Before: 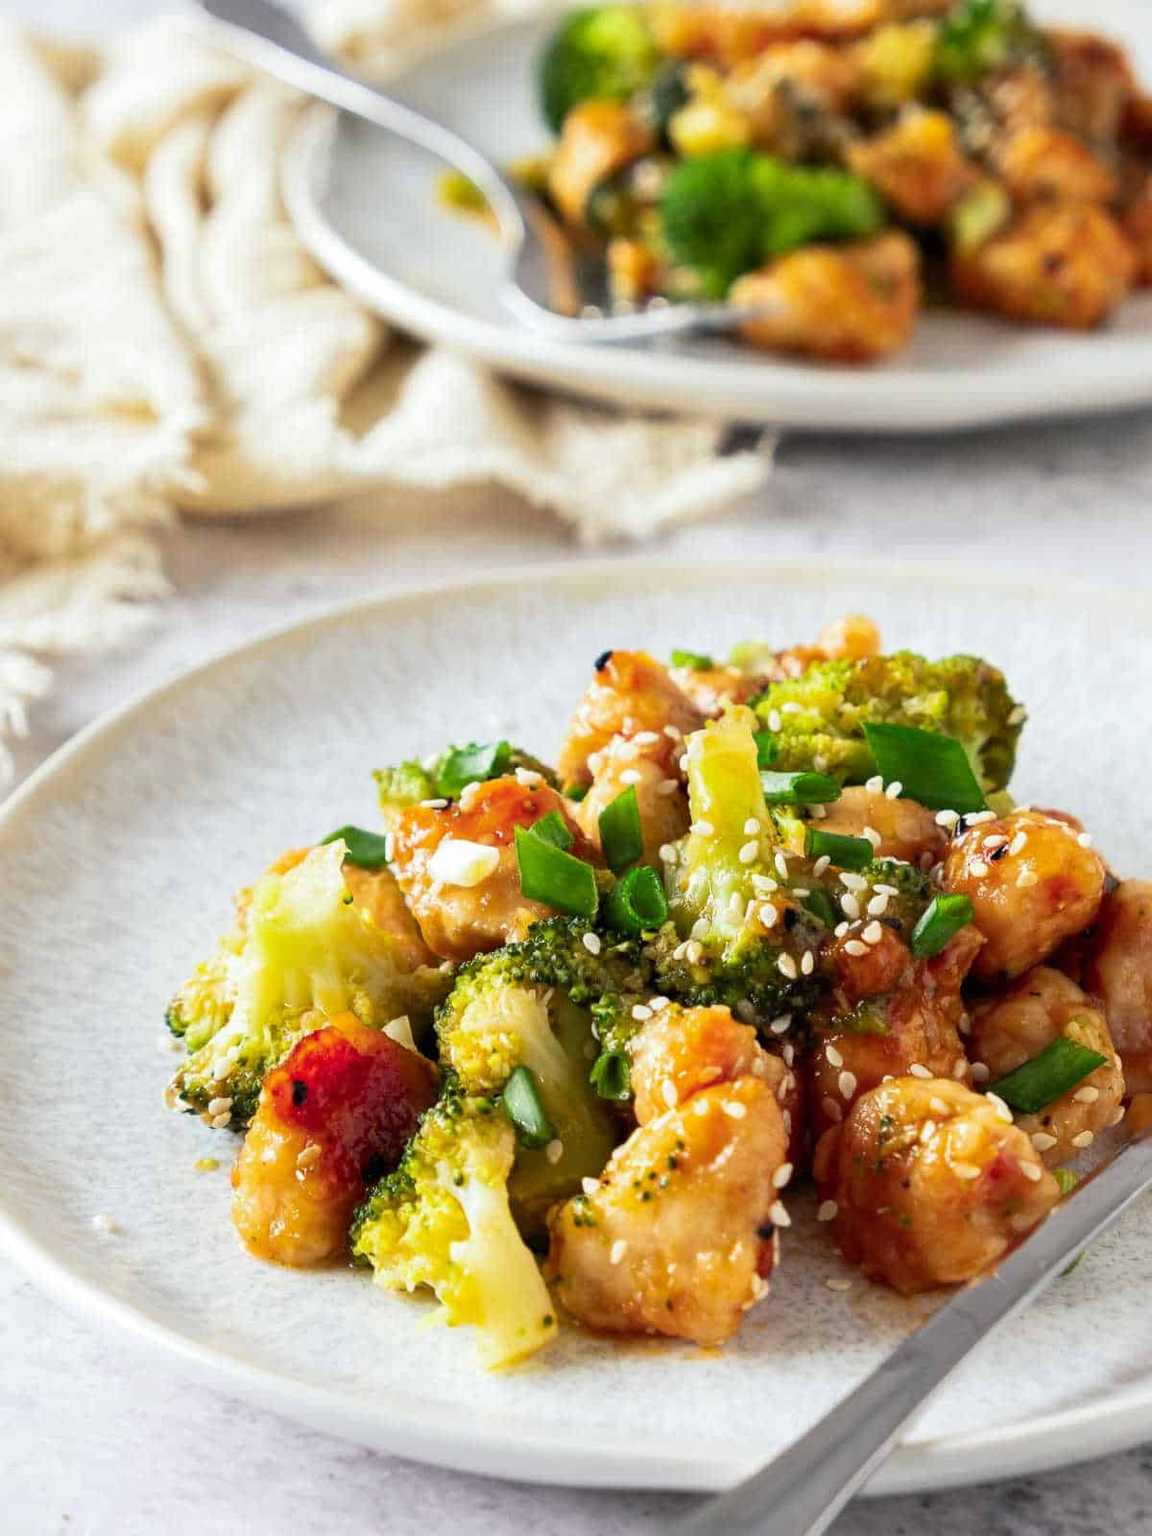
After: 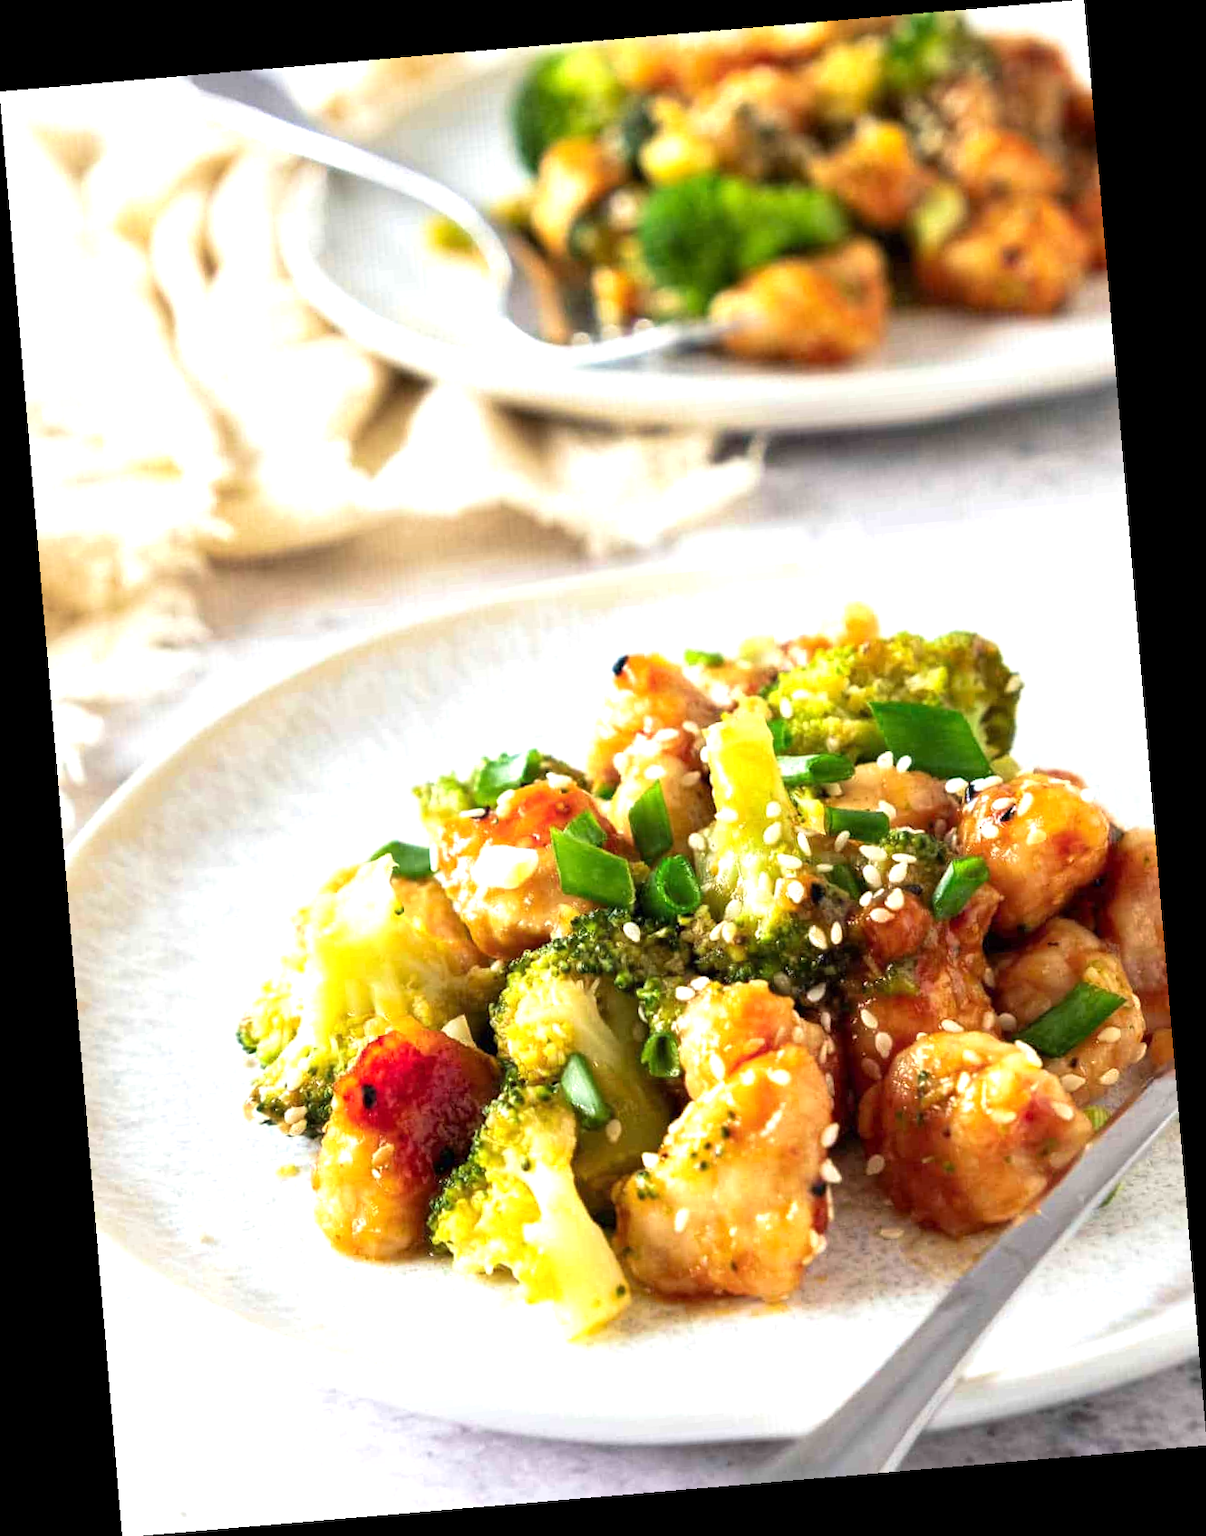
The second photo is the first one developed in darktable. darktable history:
rotate and perspective: rotation -4.86°, automatic cropping off
exposure: exposure 0.6 EV, compensate highlight preservation false
velvia: on, module defaults
